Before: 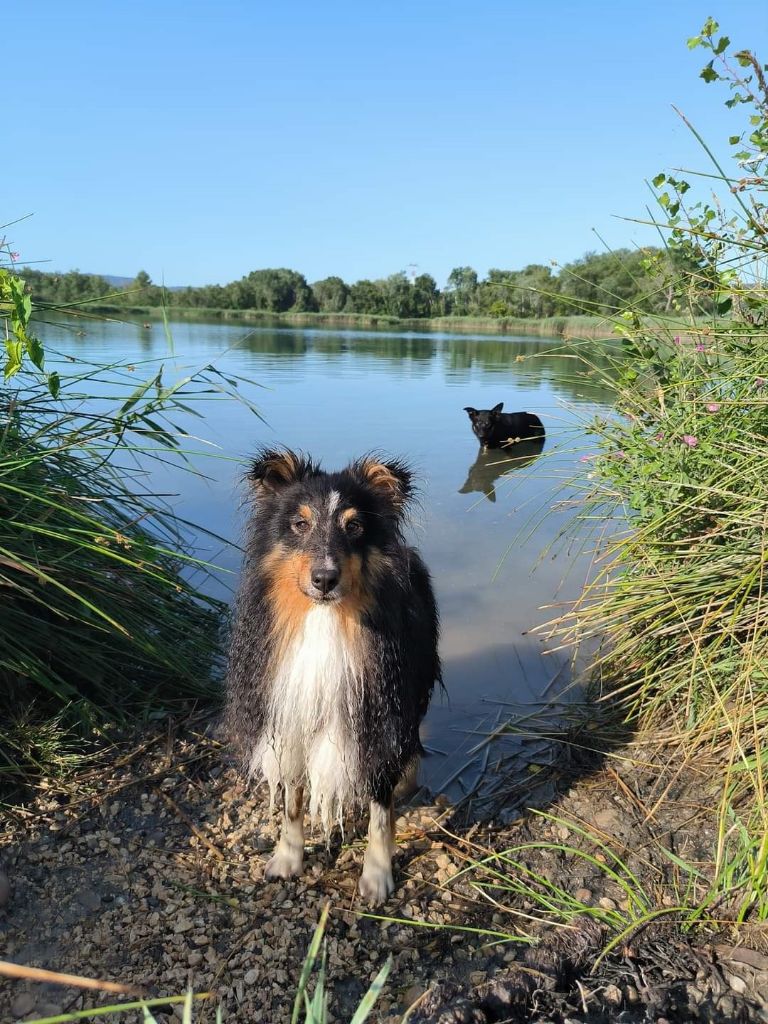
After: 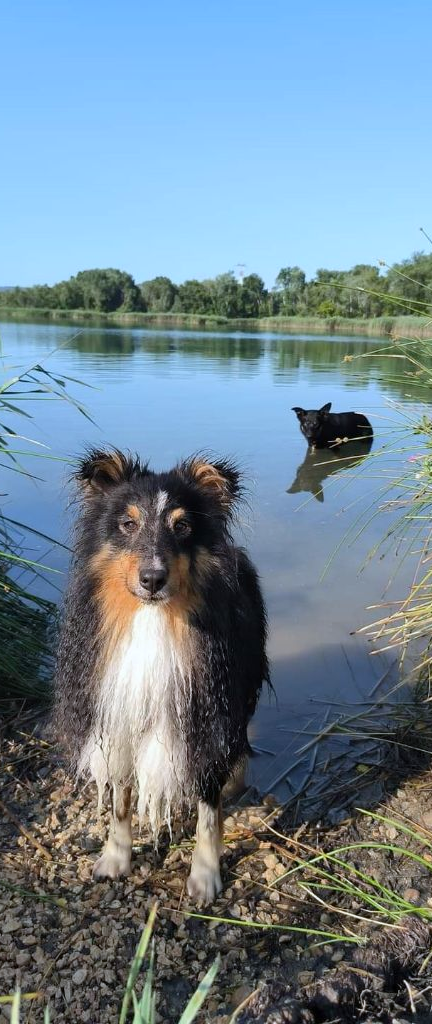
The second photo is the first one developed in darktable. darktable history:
white balance: red 0.974, blue 1.044
crop and rotate: left 22.516%, right 21.234%
